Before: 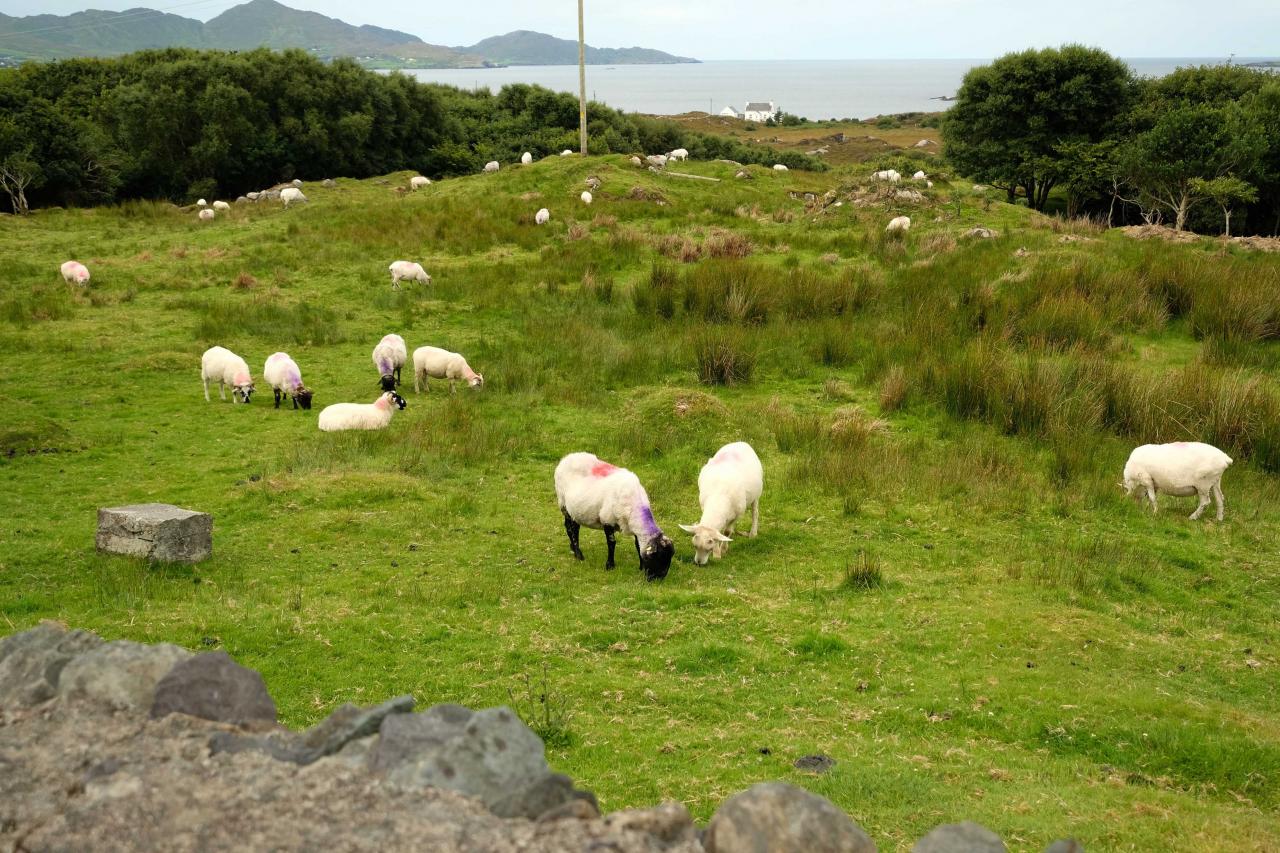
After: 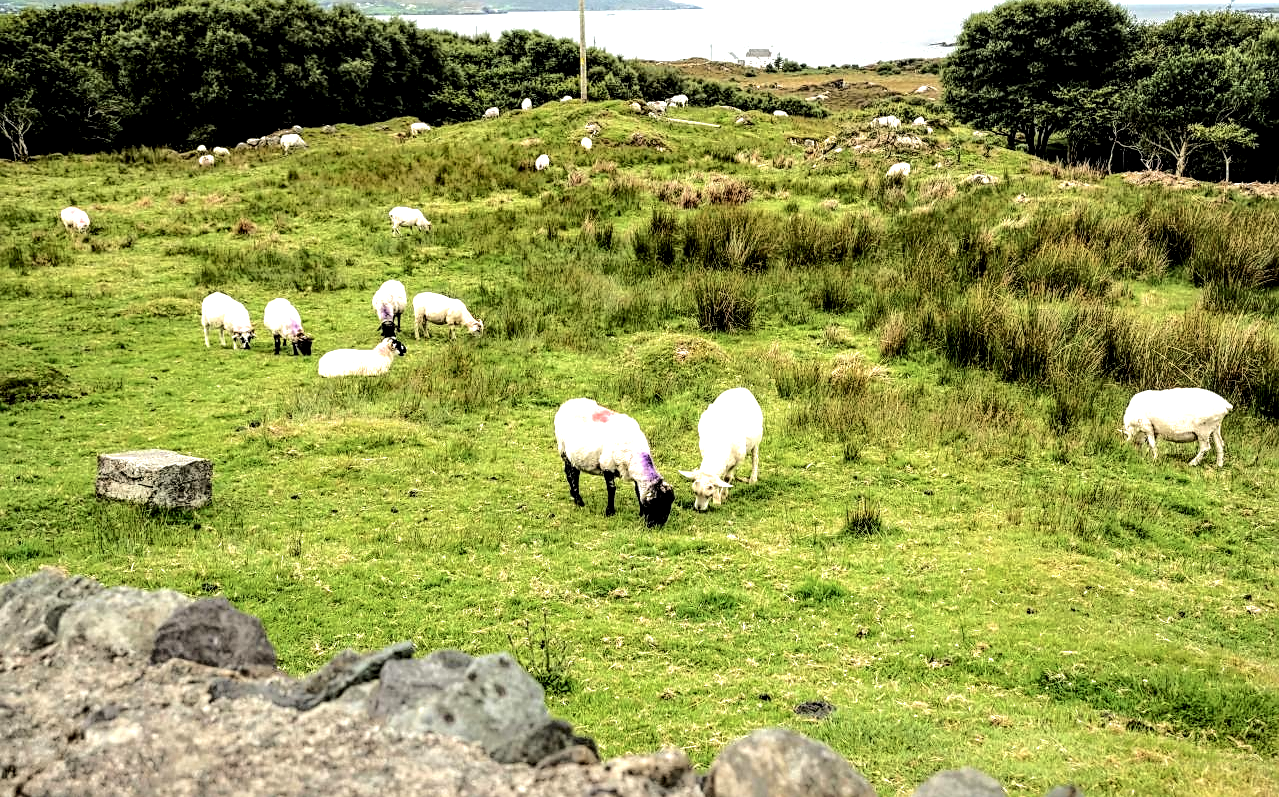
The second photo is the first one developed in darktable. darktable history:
local contrast: highlights 19%, detail 188%
crop and rotate: top 6.523%
tone curve: curves: ch0 [(0, 0) (0.003, 0.058) (0.011, 0.059) (0.025, 0.061) (0.044, 0.067) (0.069, 0.084) (0.1, 0.102) (0.136, 0.124) (0.177, 0.171) (0.224, 0.246) (0.277, 0.324) (0.335, 0.411) (0.399, 0.509) (0.468, 0.605) (0.543, 0.688) (0.623, 0.738) (0.709, 0.798) (0.801, 0.852) (0.898, 0.911) (1, 1)], color space Lab, independent channels, preserve colors none
sharpen: on, module defaults
levels: levels [0.029, 0.545, 0.971]
exposure: exposure 0.52 EV, compensate highlight preservation false
tone equalizer: edges refinement/feathering 500, mask exposure compensation -1.57 EV, preserve details no
